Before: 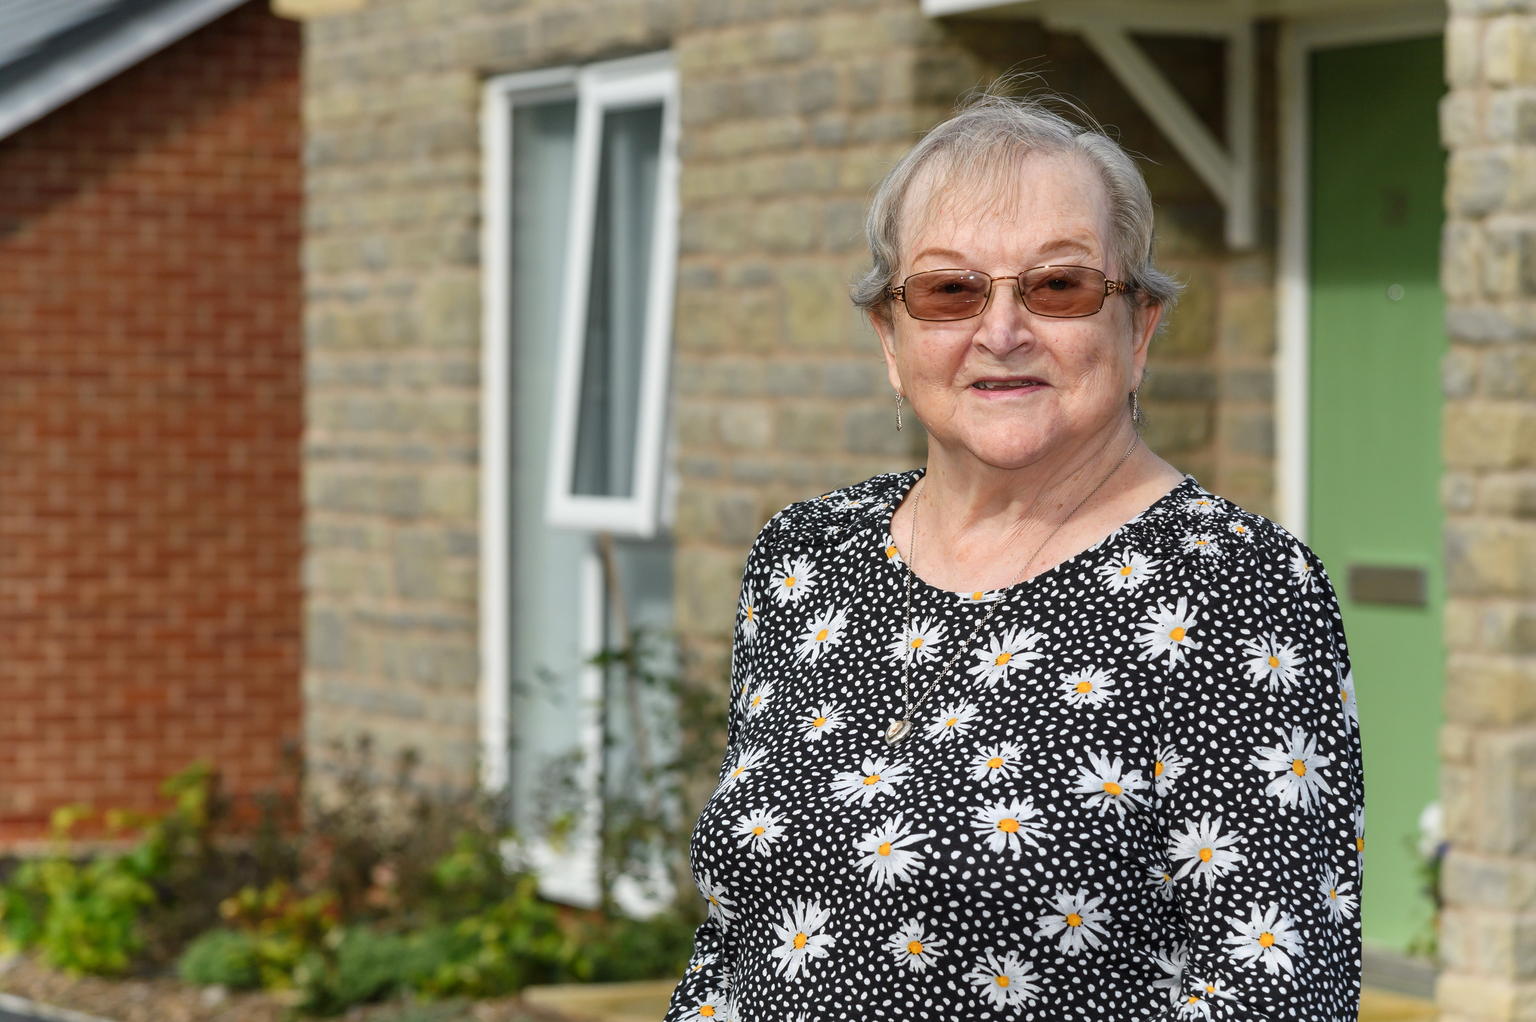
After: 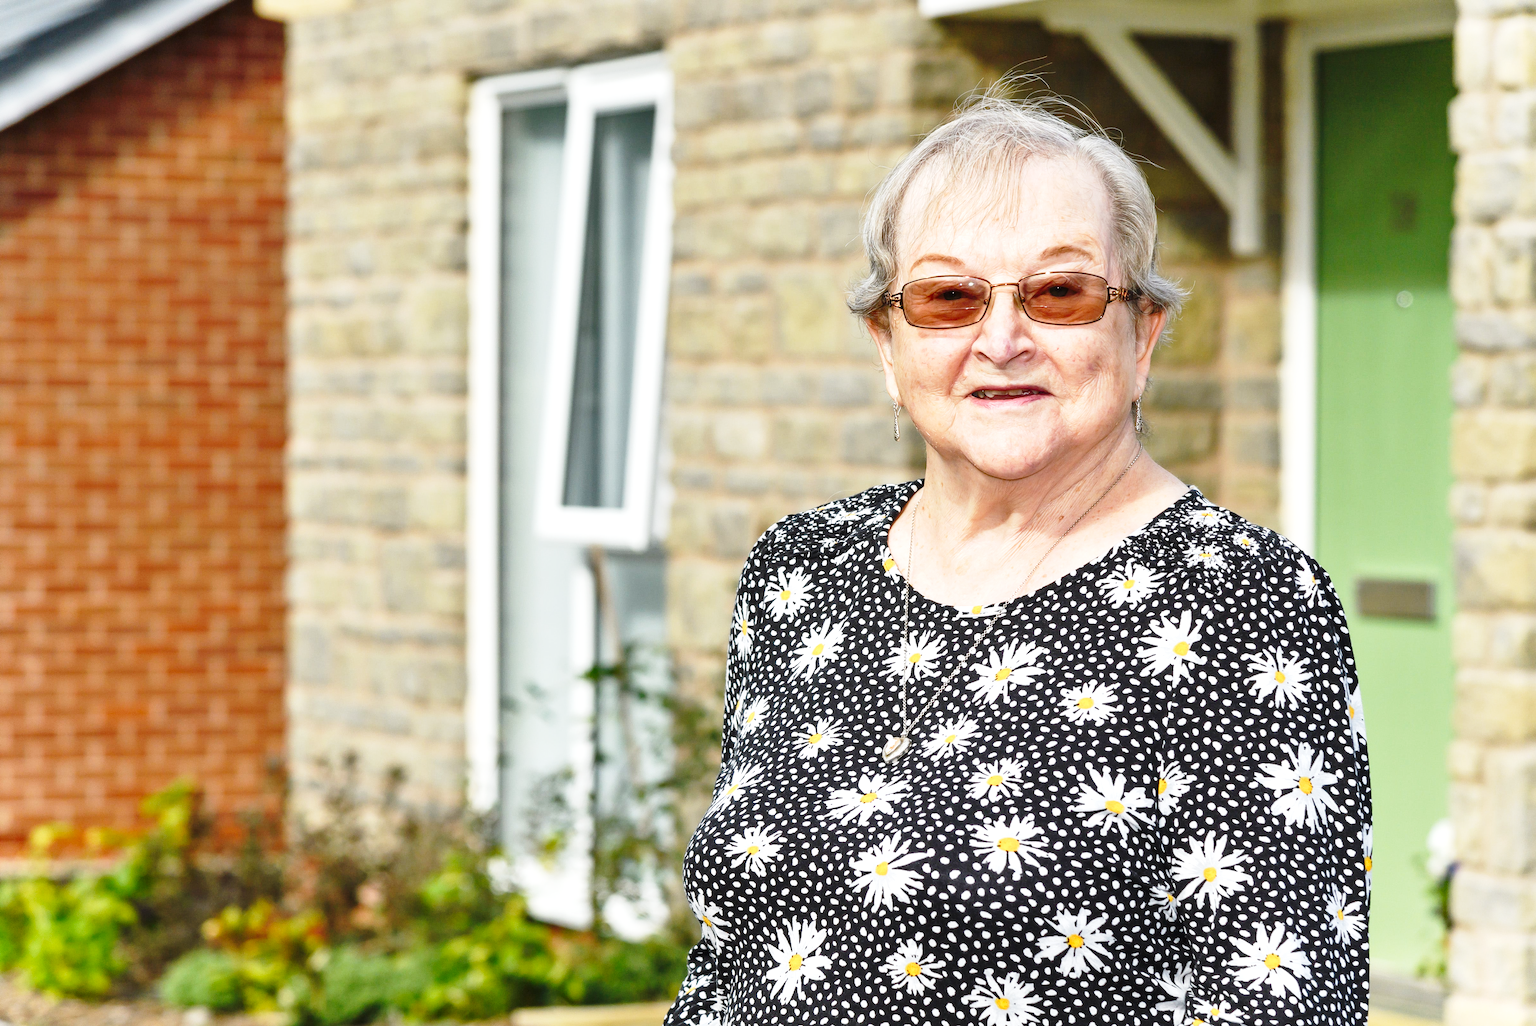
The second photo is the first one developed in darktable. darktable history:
exposure: black level correction 0, exposure 0.498 EV, compensate highlight preservation false
base curve: curves: ch0 [(0, 0) (0.028, 0.03) (0.121, 0.232) (0.46, 0.748) (0.859, 0.968) (1, 1)], preserve colors none
crop and rotate: left 1.445%, right 0.708%, bottom 1.713%
shadows and highlights: shadows 48.44, highlights -41.44, soften with gaussian
